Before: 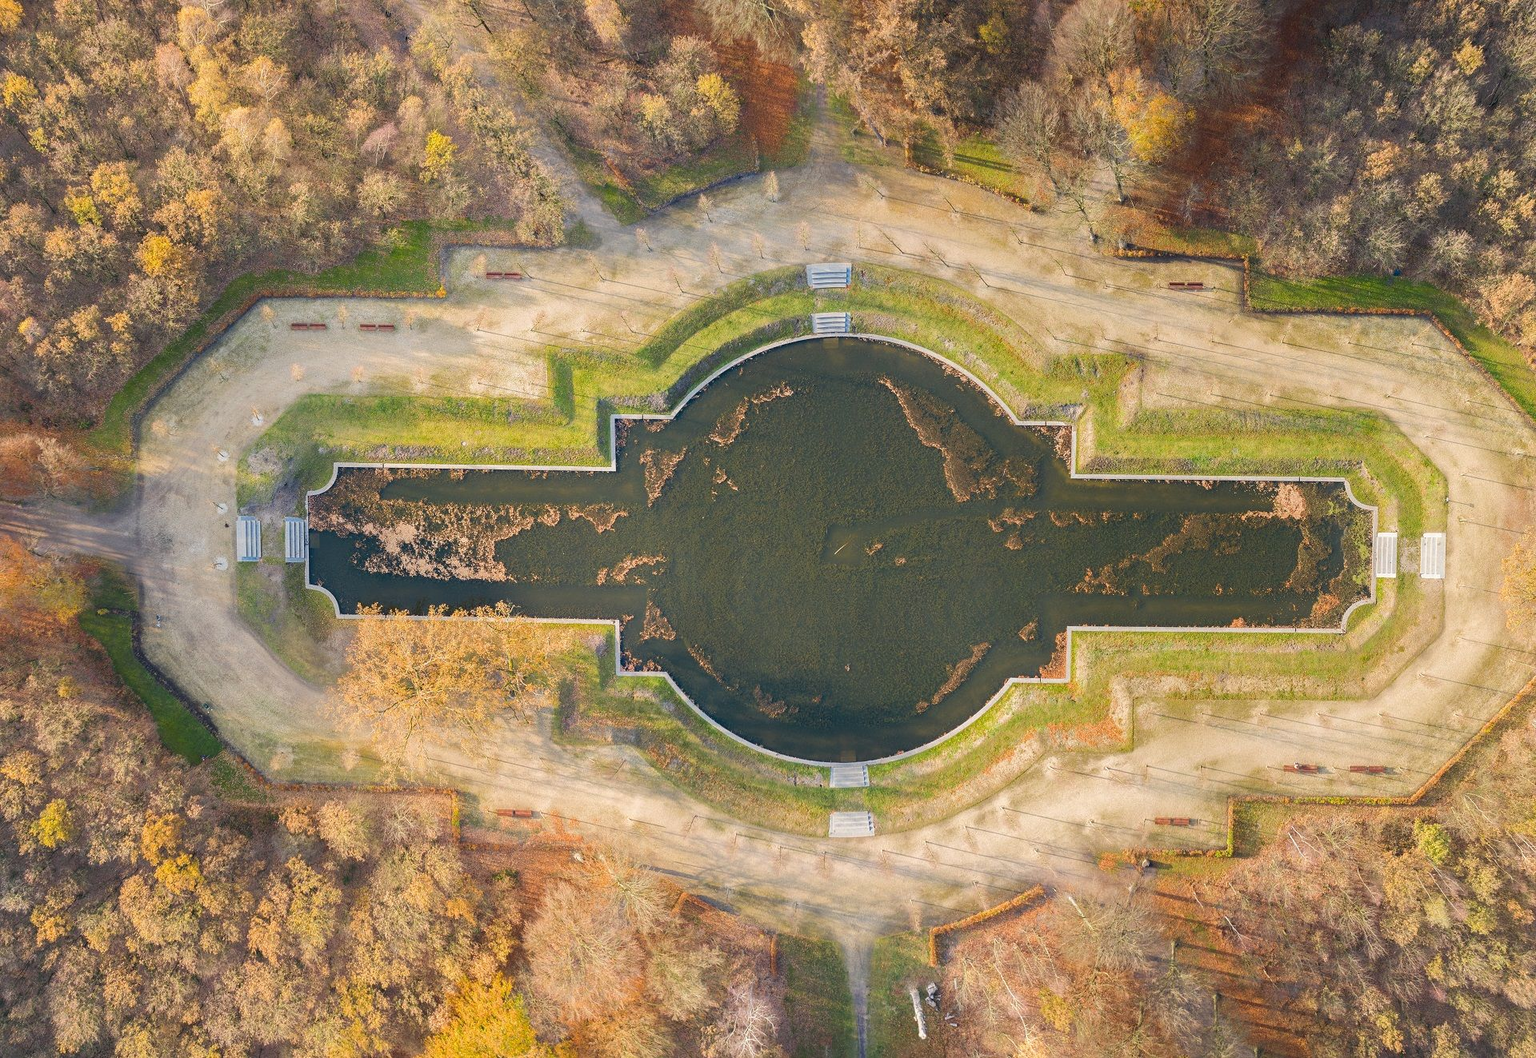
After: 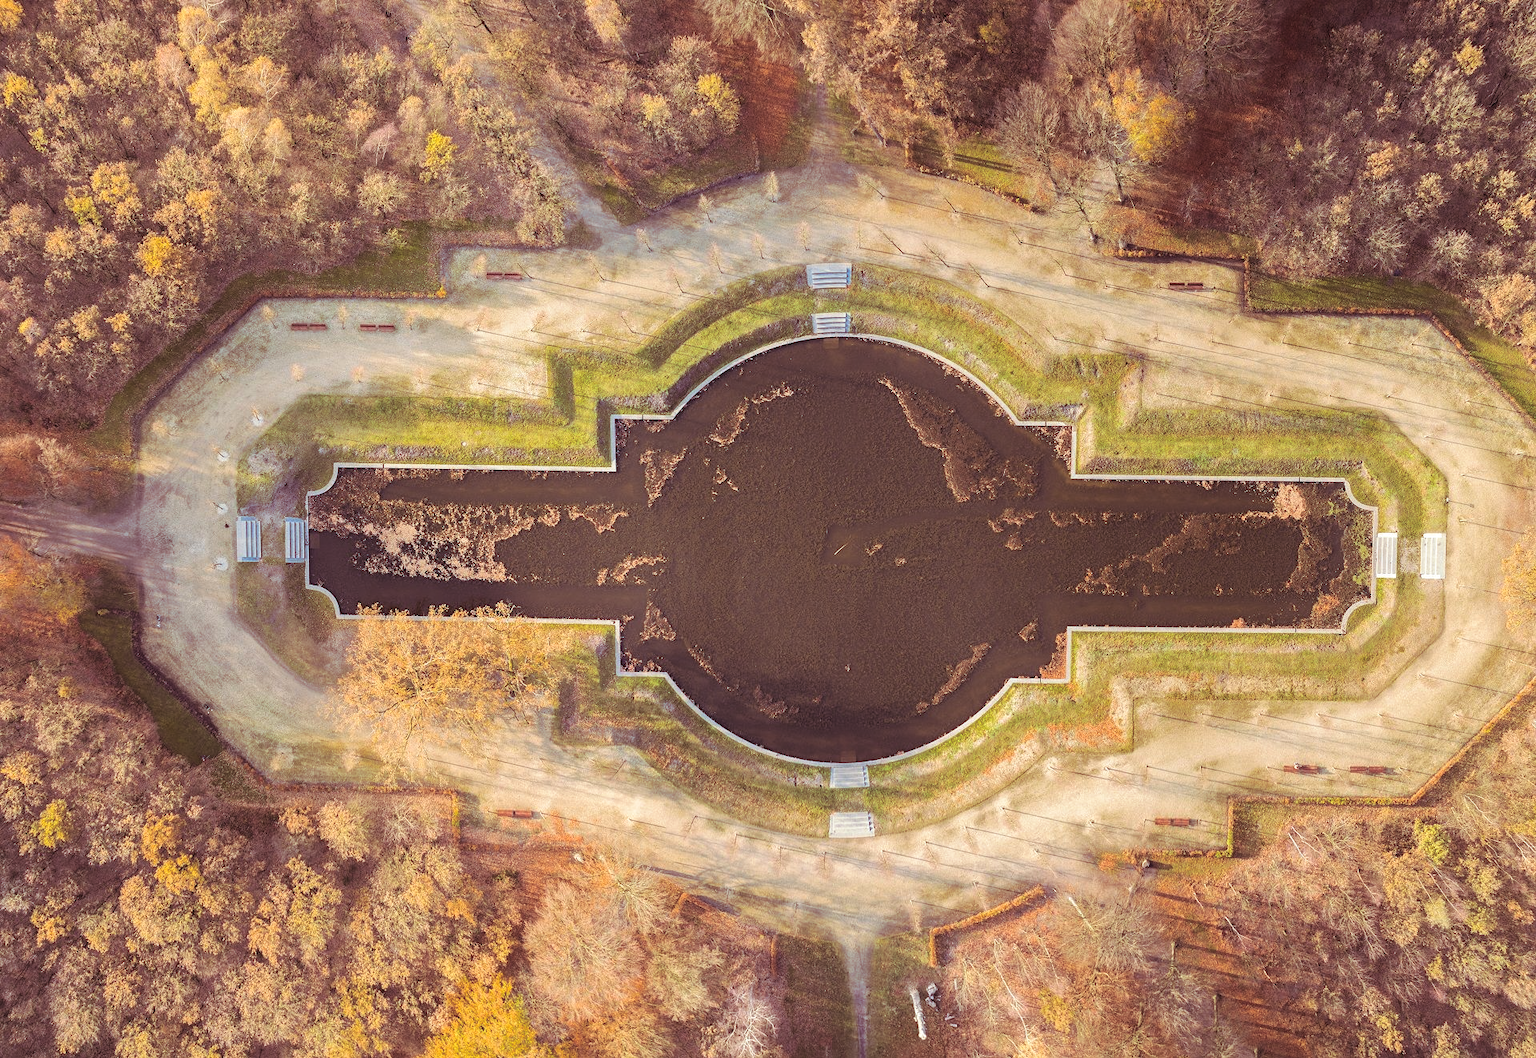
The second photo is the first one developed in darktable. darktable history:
split-toning: on, module defaults
exposure: black level correction 0.002, exposure 0.15 EV, compensate highlight preservation false
